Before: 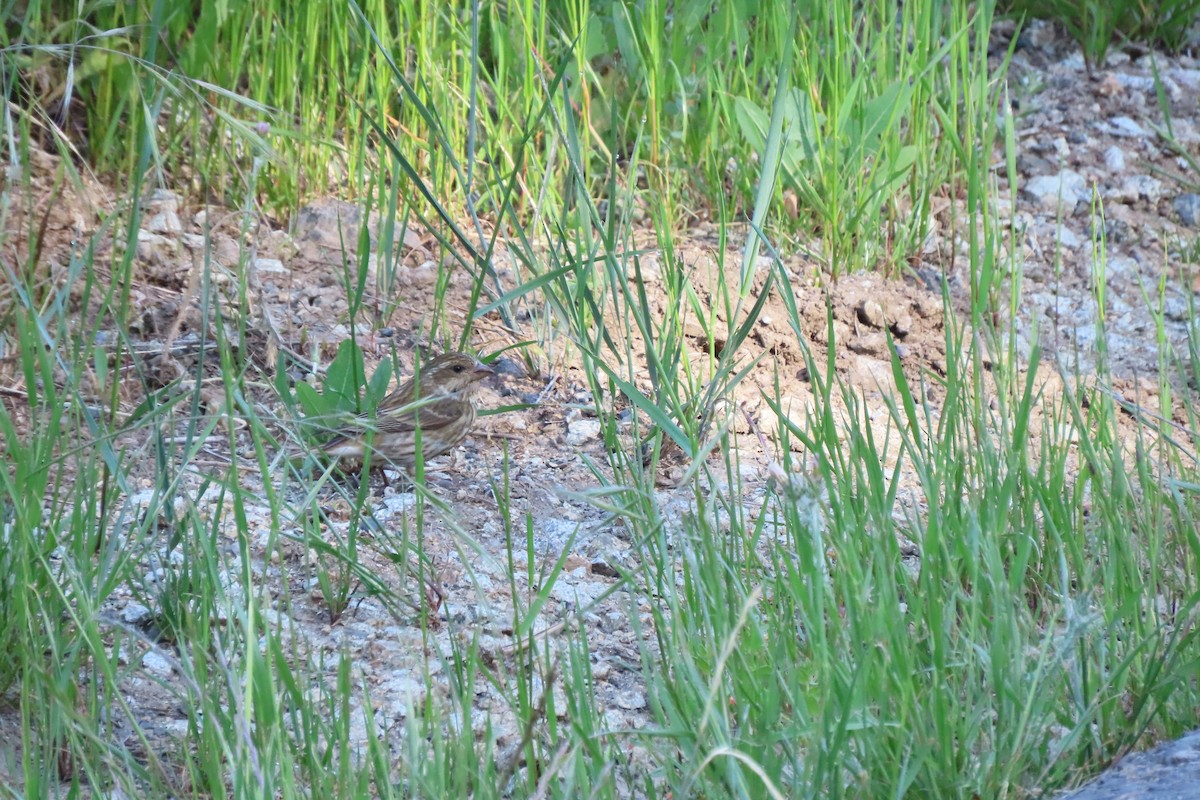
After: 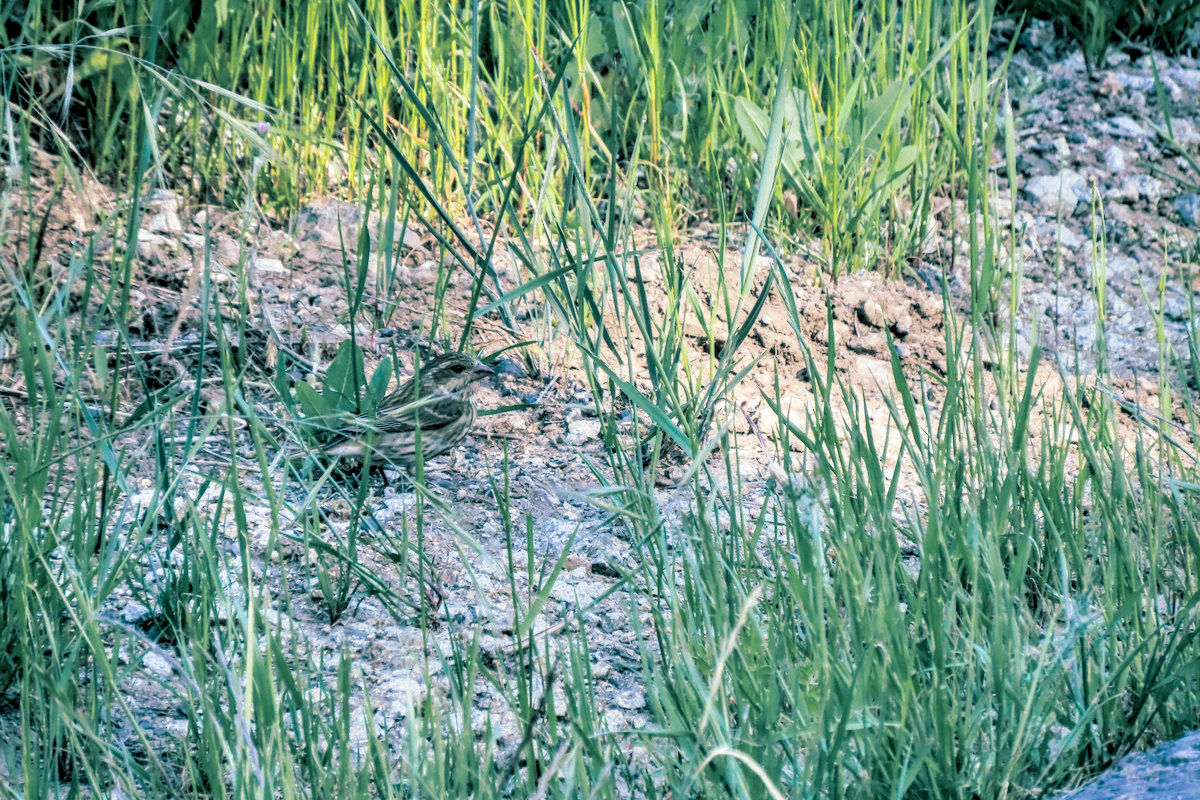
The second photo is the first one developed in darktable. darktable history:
split-toning: shadows › hue 186.43°, highlights › hue 49.29°, compress 30.29%
filmic rgb: black relative exposure -7.65 EV, white relative exposure 4.56 EV, hardness 3.61, contrast 1.106
color zones: curves: ch1 [(0.309, 0.524) (0.41, 0.329) (0.508, 0.509)]; ch2 [(0.25, 0.457) (0.75, 0.5)]
color balance: lift [1, 1, 0.999, 1.001], gamma [1, 1.003, 1.005, 0.995], gain [1, 0.992, 0.988, 1.012], contrast 5%, output saturation 110%
local contrast: highlights 0%, shadows 0%, detail 182%
color balance rgb: perceptual saturation grading › global saturation 20%, perceptual saturation grading › highlights -25%, perceptual saturation grading › shadows 50%
